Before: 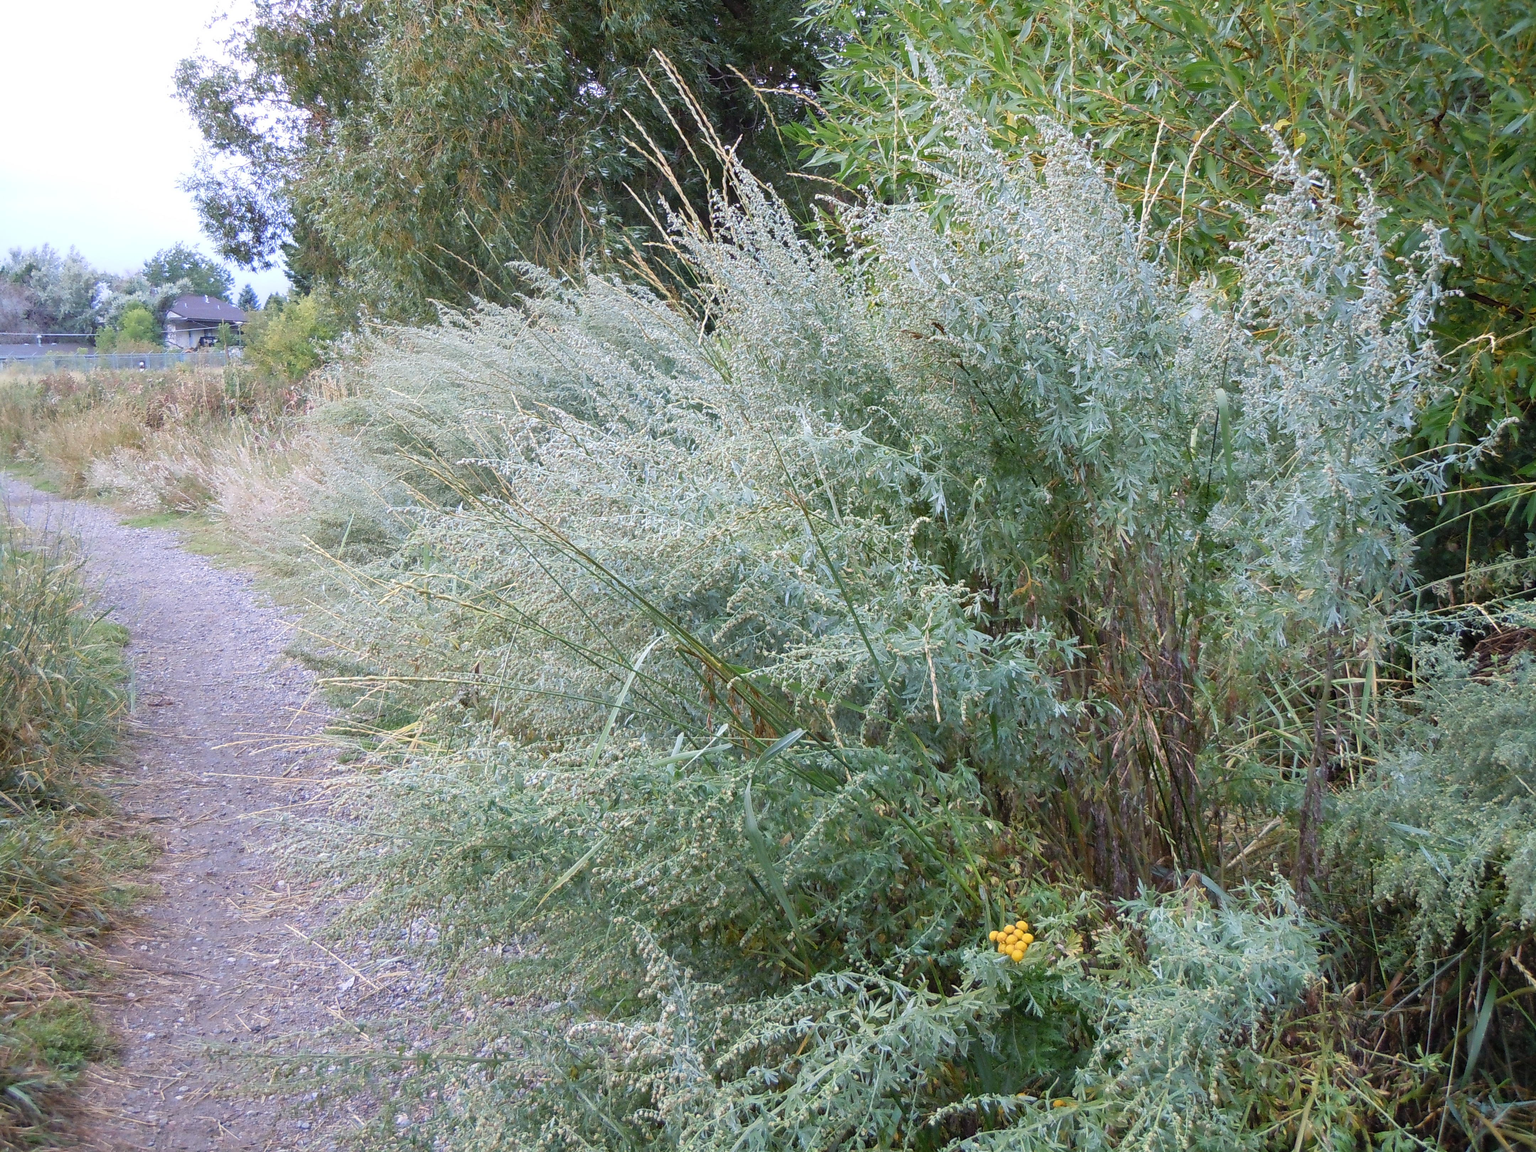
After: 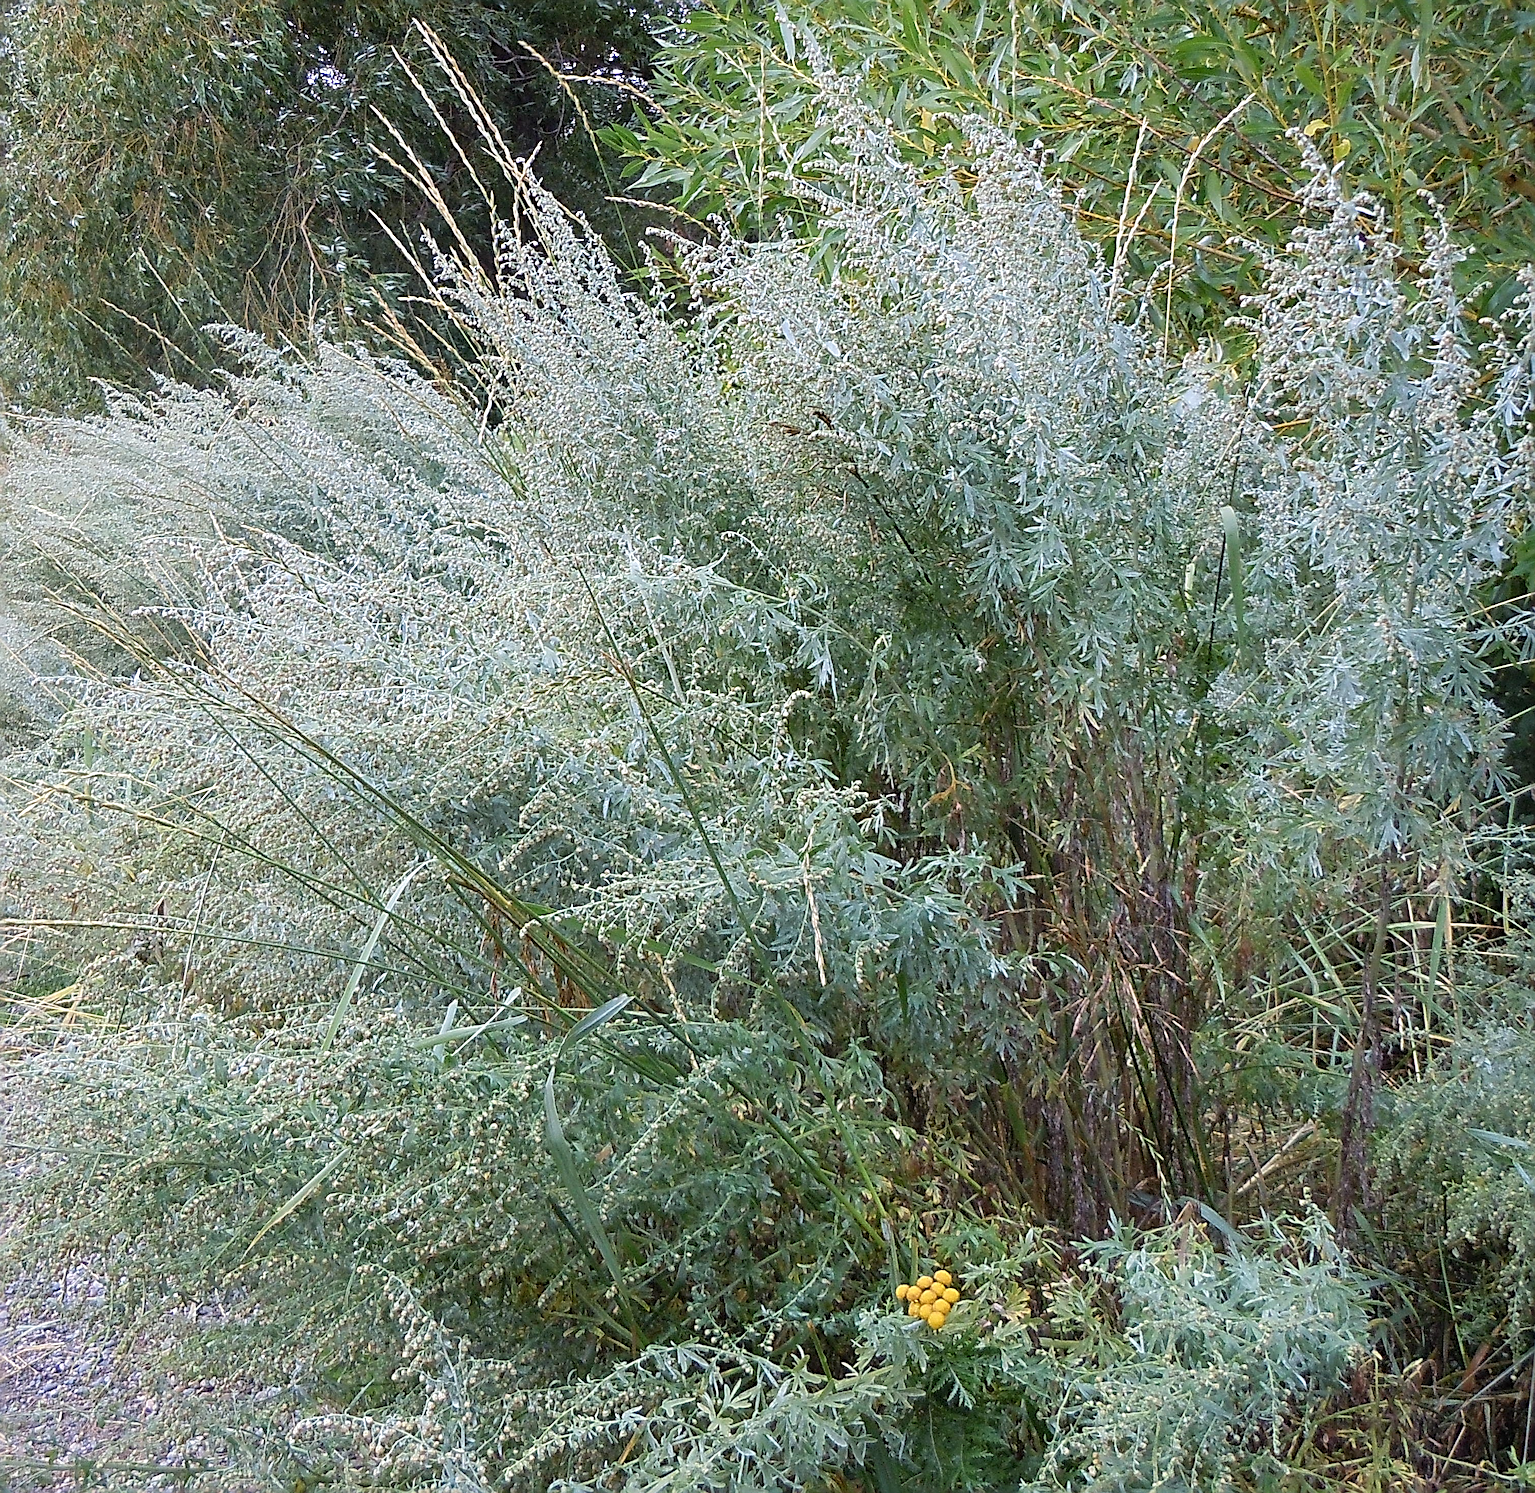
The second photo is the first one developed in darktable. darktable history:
crop and rotate: left 23.777%, top 3.118%, right 6.528%, bottom 6.543%
sharpen: radius 3.689, amount 0.934
